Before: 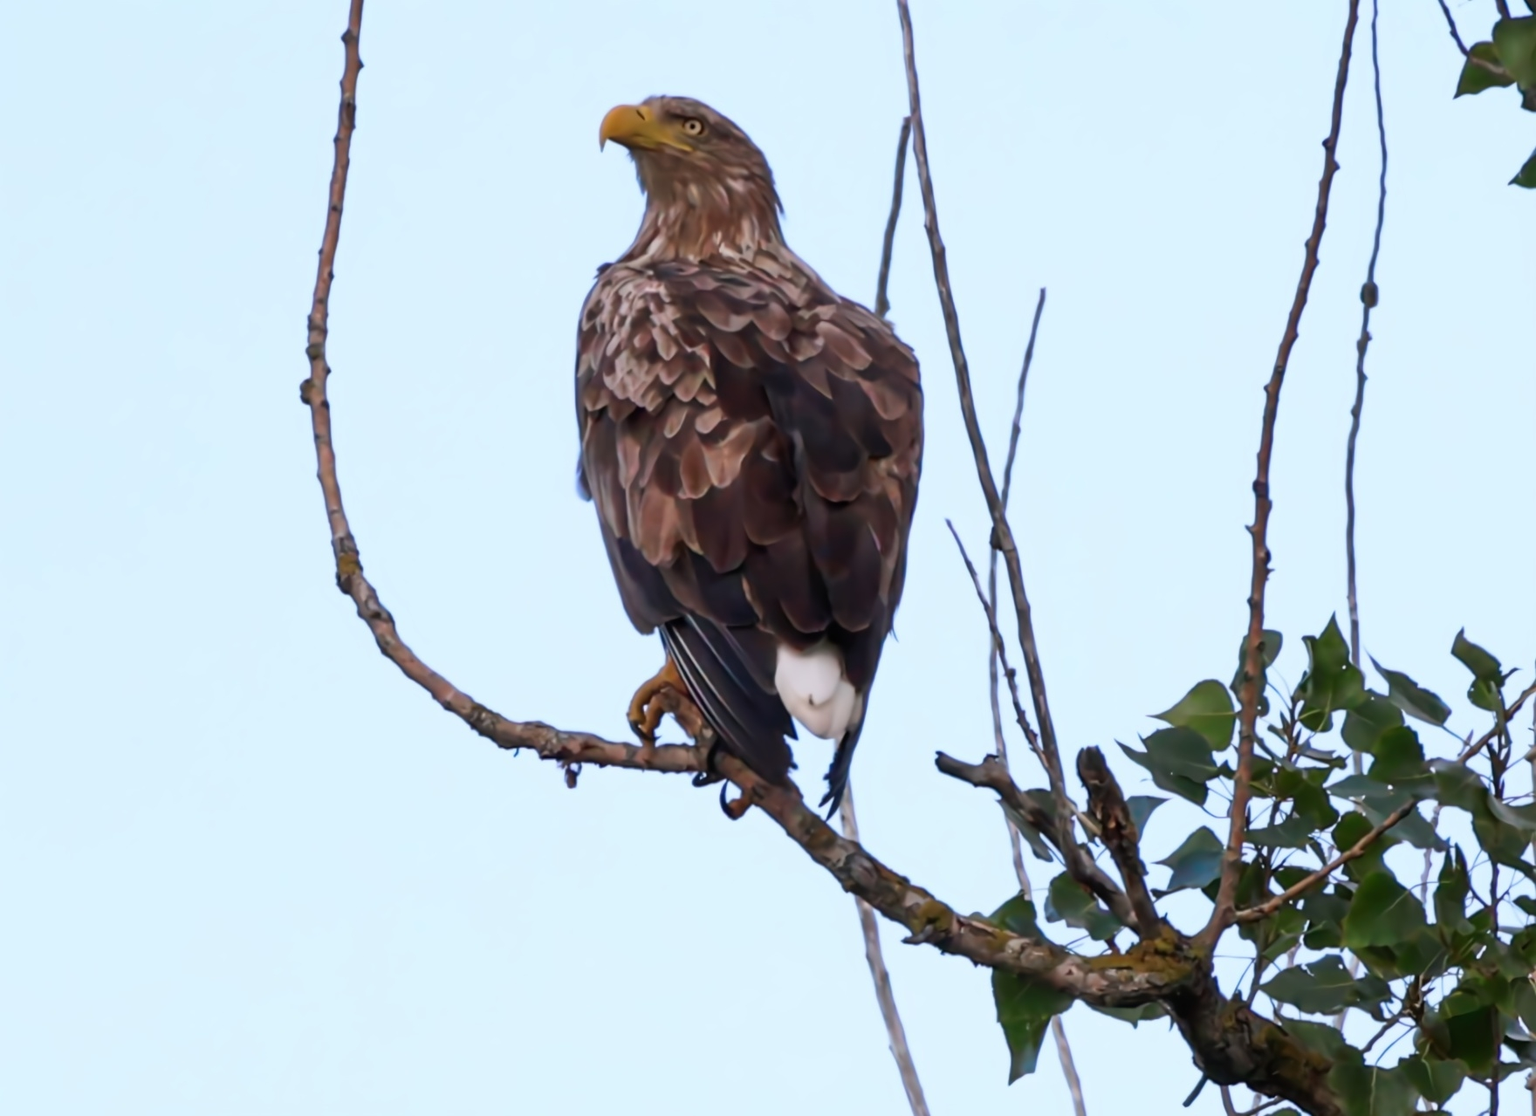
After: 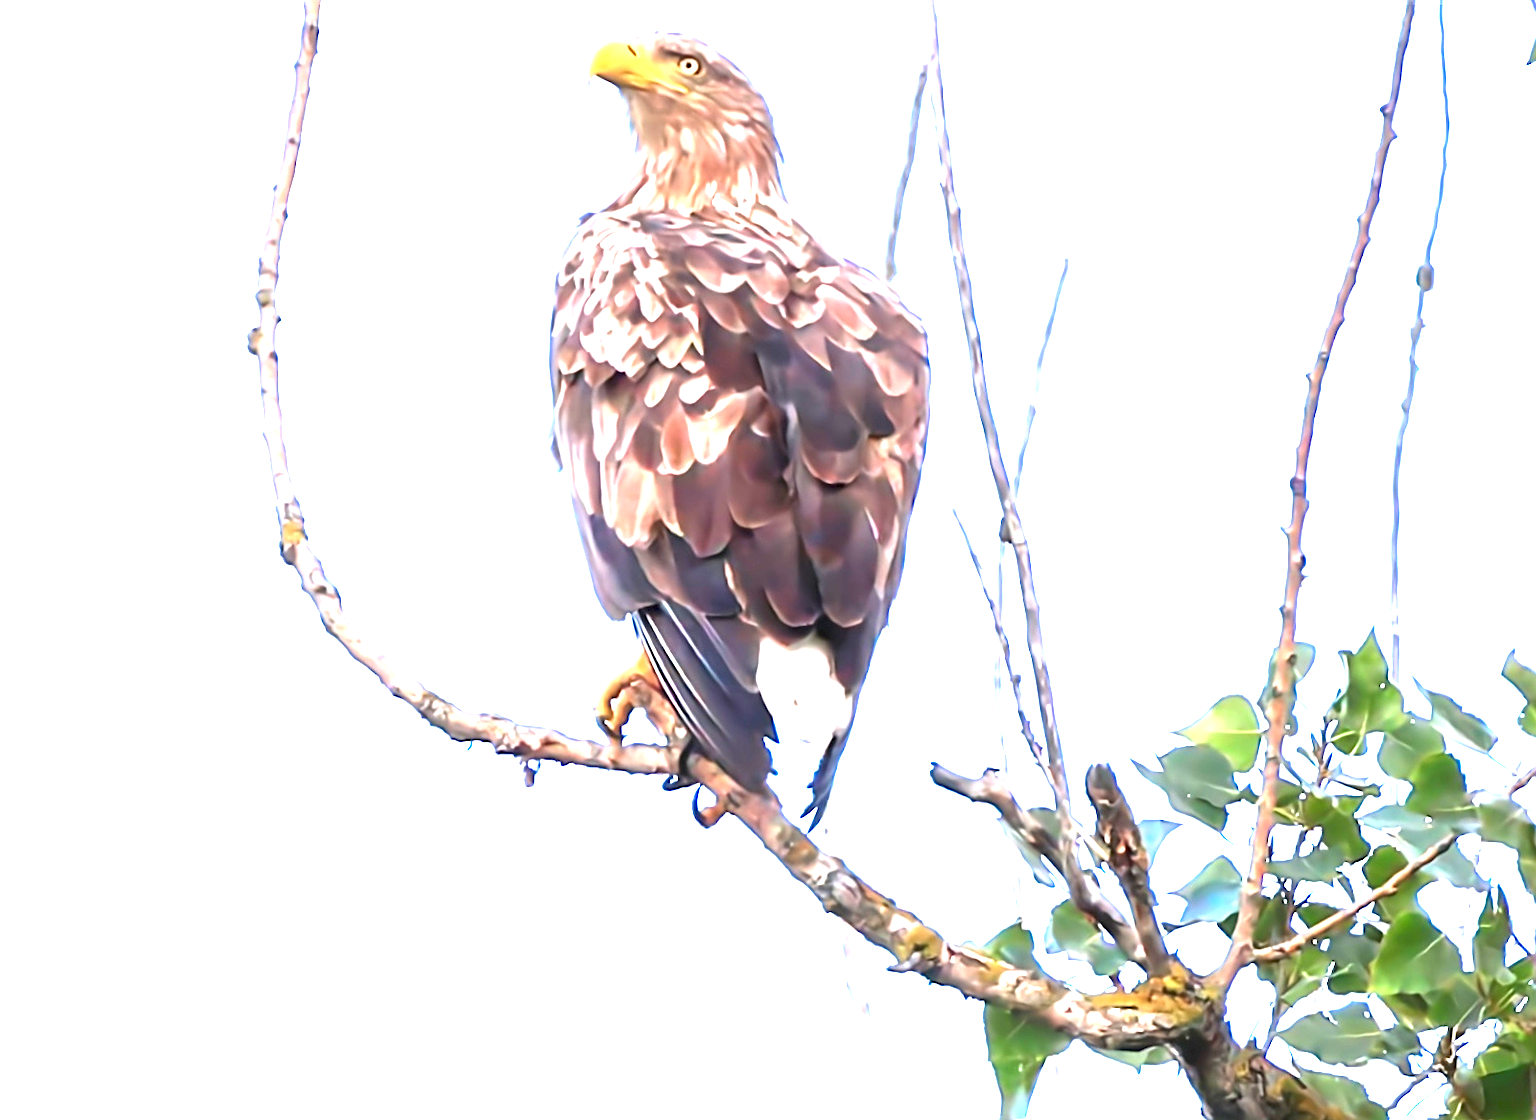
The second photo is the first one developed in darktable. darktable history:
sharpen: on, module defaults
crop and rotate: angle -2.1°, left 3.141%, top 3.66%, right 1.347%, bottom 0.44%
exposure: exposure 3.043 EV, compensate exposure bias true, compensate highlight preservation false
